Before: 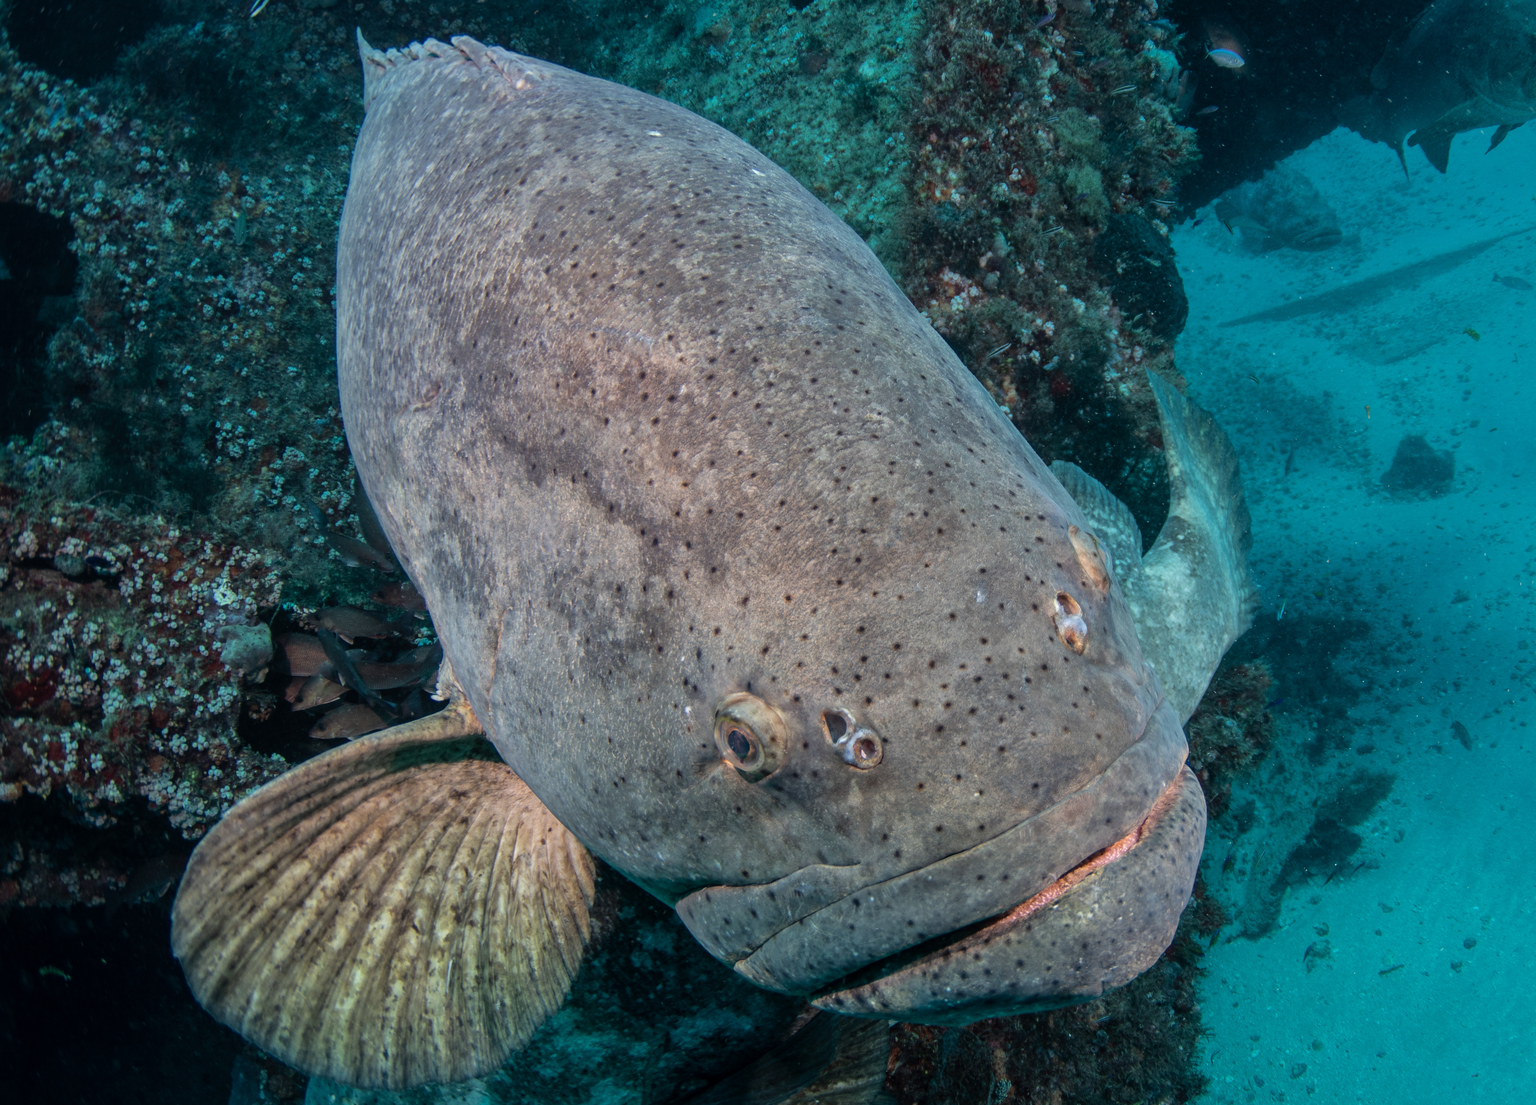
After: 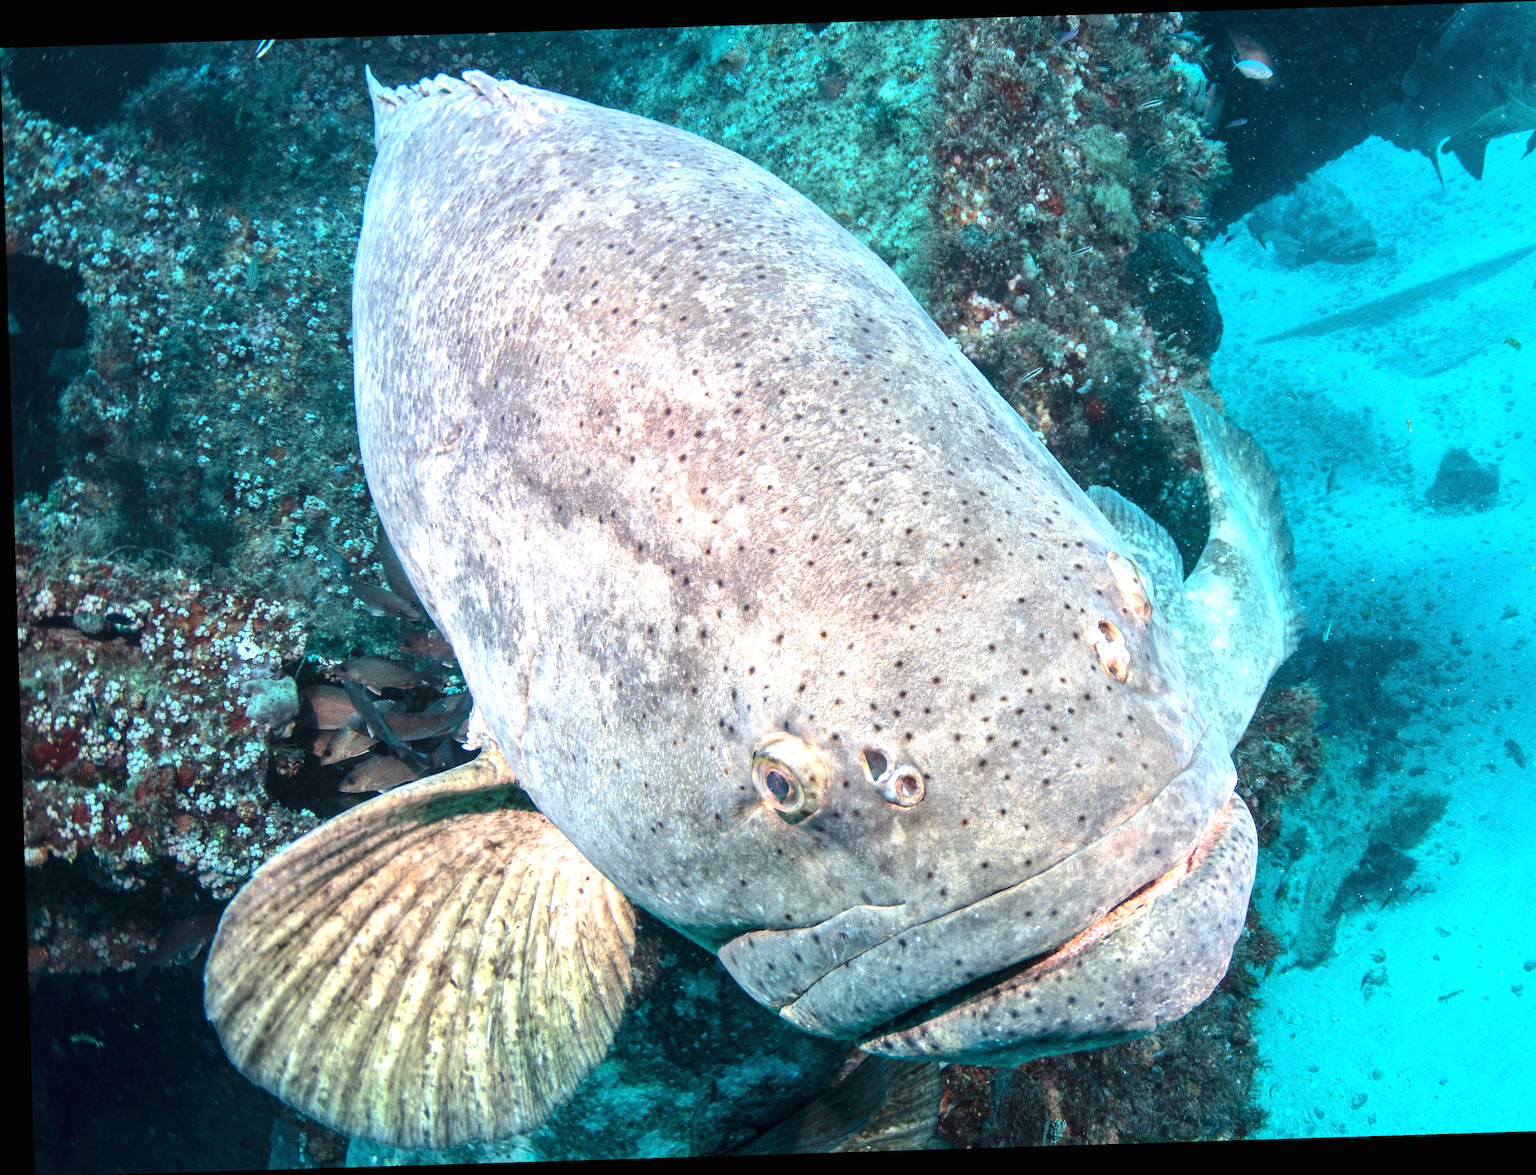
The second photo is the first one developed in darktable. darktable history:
crop: right 4.126%, bottom 0.031%
exposure: black level correction 0, exposure 1.75 EV, compensate exposure bias true, compensate highlight preservation false
rotate and perspective: rotation -1.75°, automatic cropping off
grain: coarseness 0.09 ISO, strength 16.61%
